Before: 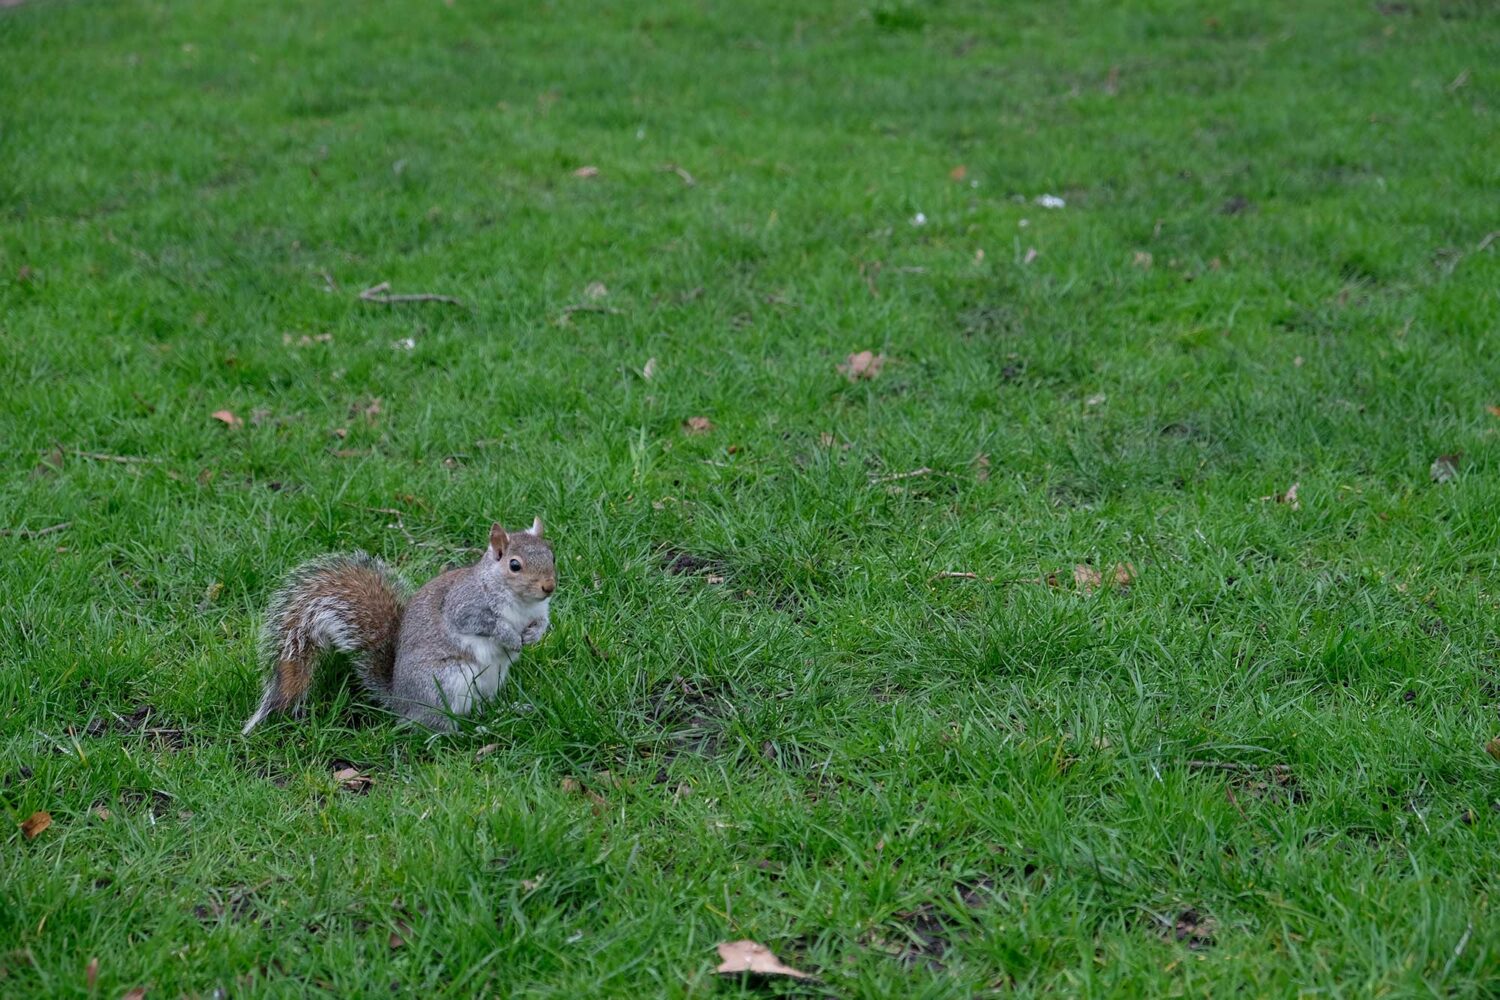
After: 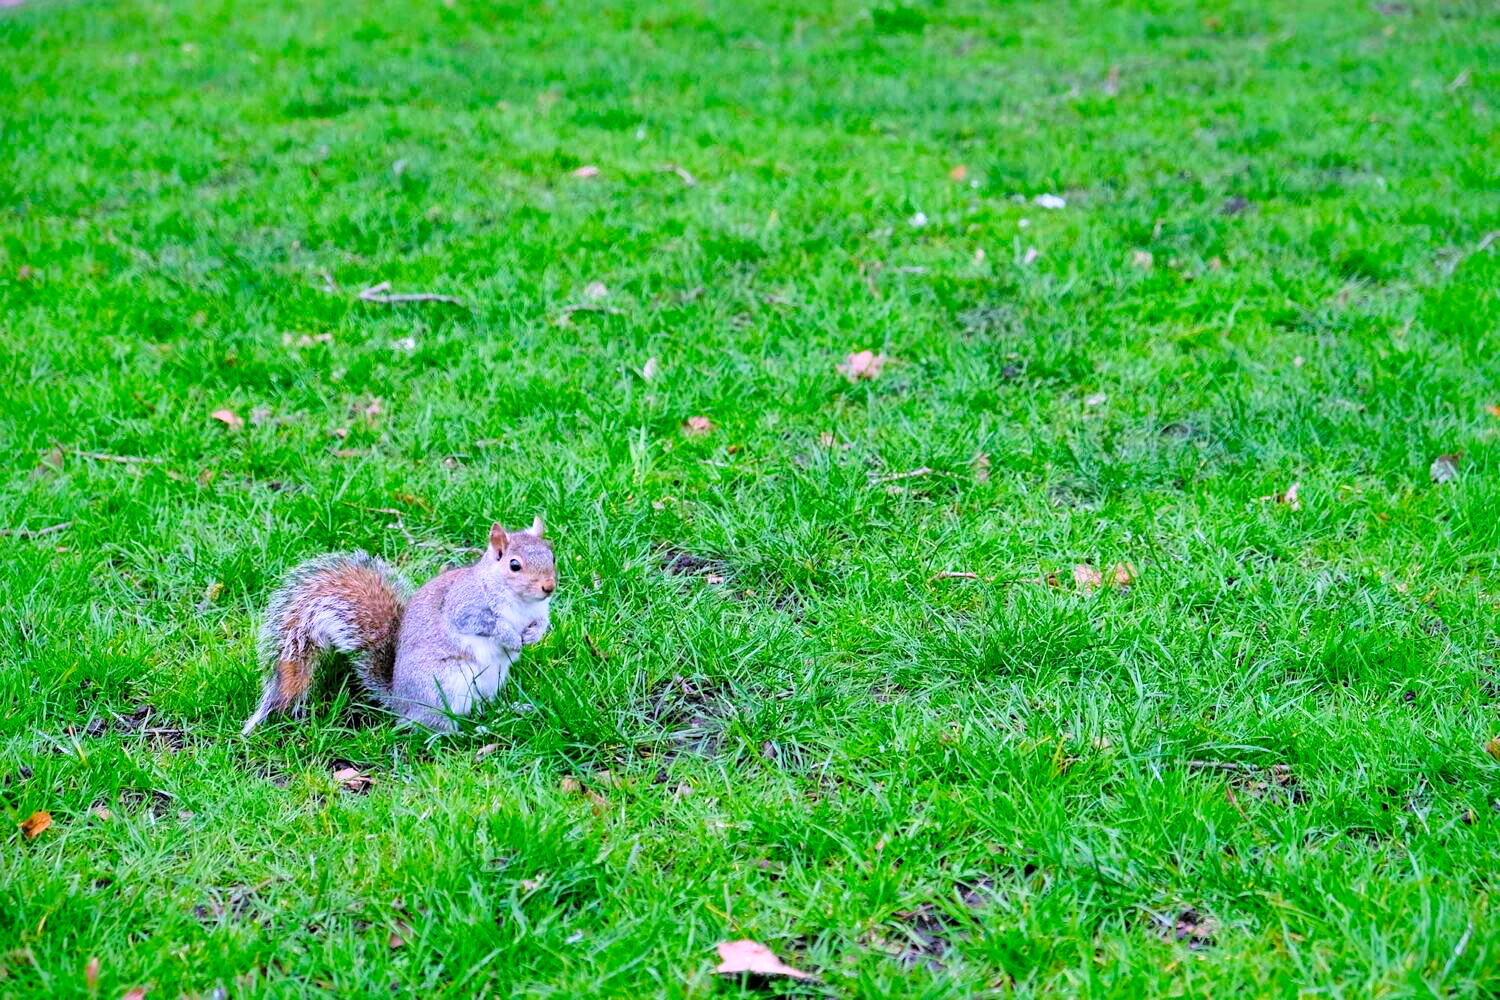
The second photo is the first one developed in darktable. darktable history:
shadows and highlights: shadows 40, highlights -60
tone curve: curves: ch0 [(0, 0) (0.004, 0) (0.133, 0.071) (0.325, 0.456) (0.832, 0.957) (1, 1)], color space Lab, linked channels, preserve colors none
color balance rgb: perceptual saturation grading › global saturation 20%, perceptual saturation grading › highlights -50%, perceptual saturation grading › shadows 30%, perceptual brilliance grading › global brilliance 10%, perceptual brilliance grading › shadows 15%
white balance: red 1.042, blue 1.17
